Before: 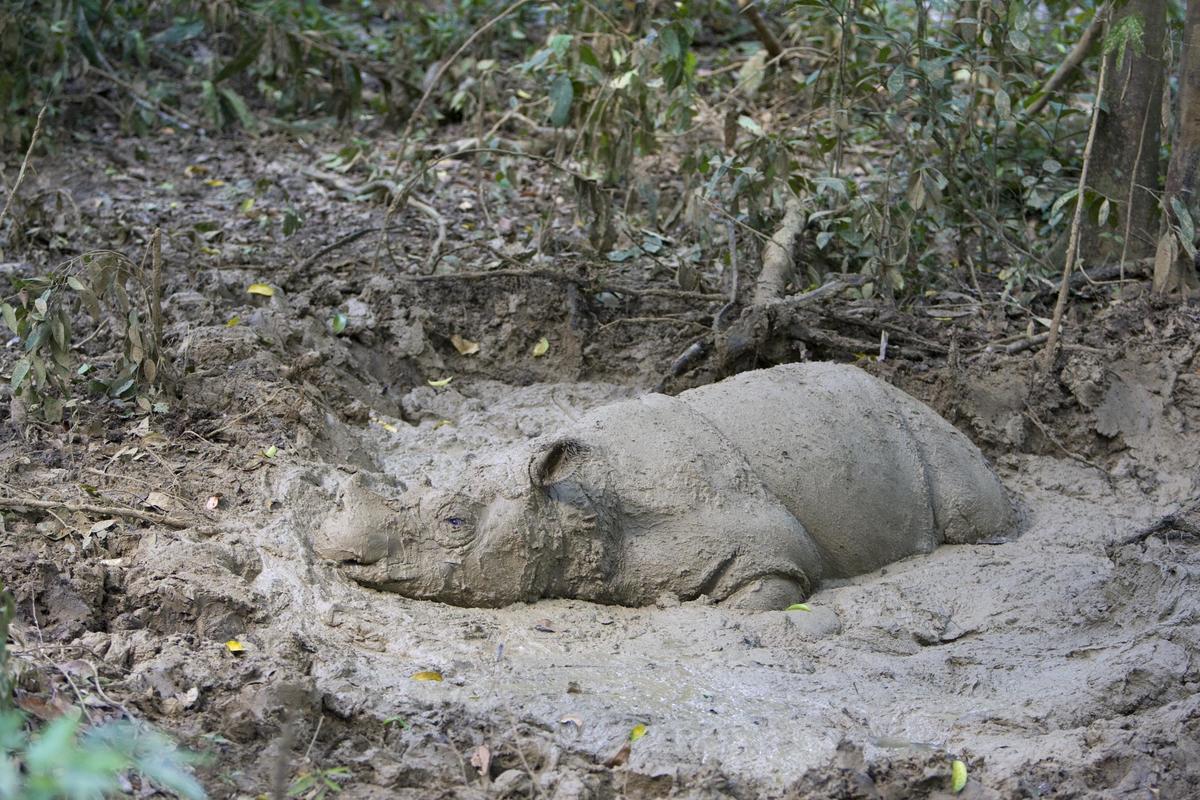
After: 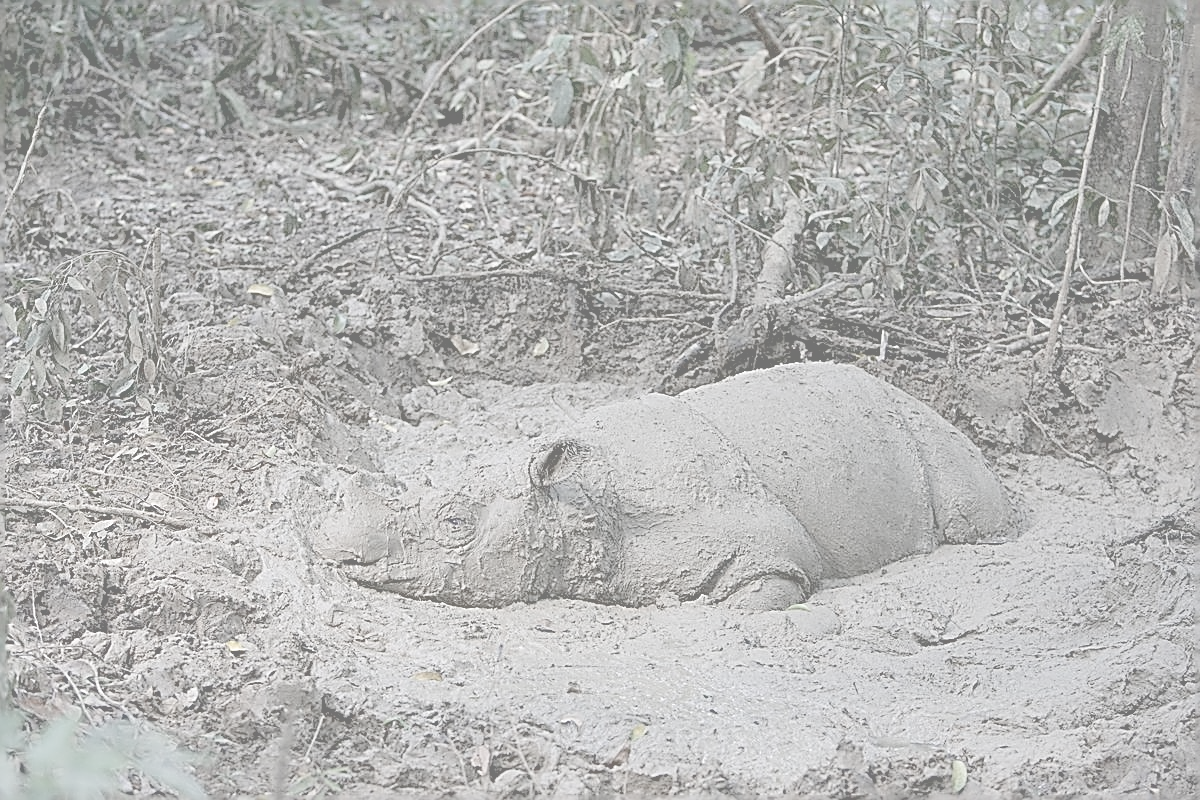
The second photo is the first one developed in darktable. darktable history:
contrast brightness saturation: contrast -0.32, brightness 0.75, saturation -0.78
sharpen: amount 1.861
color zones: curves: ch0 [(0, 0.5) (0.125, 0.4) (0.25, 0.5) (0.375, 0.4) (0.5, 0.4) (0.625, 0.35) (0.75, 0.35) (0.875, 0.5)]; ch1 [(0, 0.35) (0.125, 0.45) (0.25, 0.35) (0.375, 0.35) (0.5, 0.35) (0.625, 0.35) (0.75, 0.45) (0.875, 0.35)]; ch2 [(0, 0.6) (0.125, 0.5) (0.25, 0.5) (0.375, 0.6) (0.5, 0.6) (0.625, 0.5) (0.75, 0.5) (0.875, 0.5)]
exposure: black level correction 0.009, exposure 0.119 EV, compensate highlight preservation false
